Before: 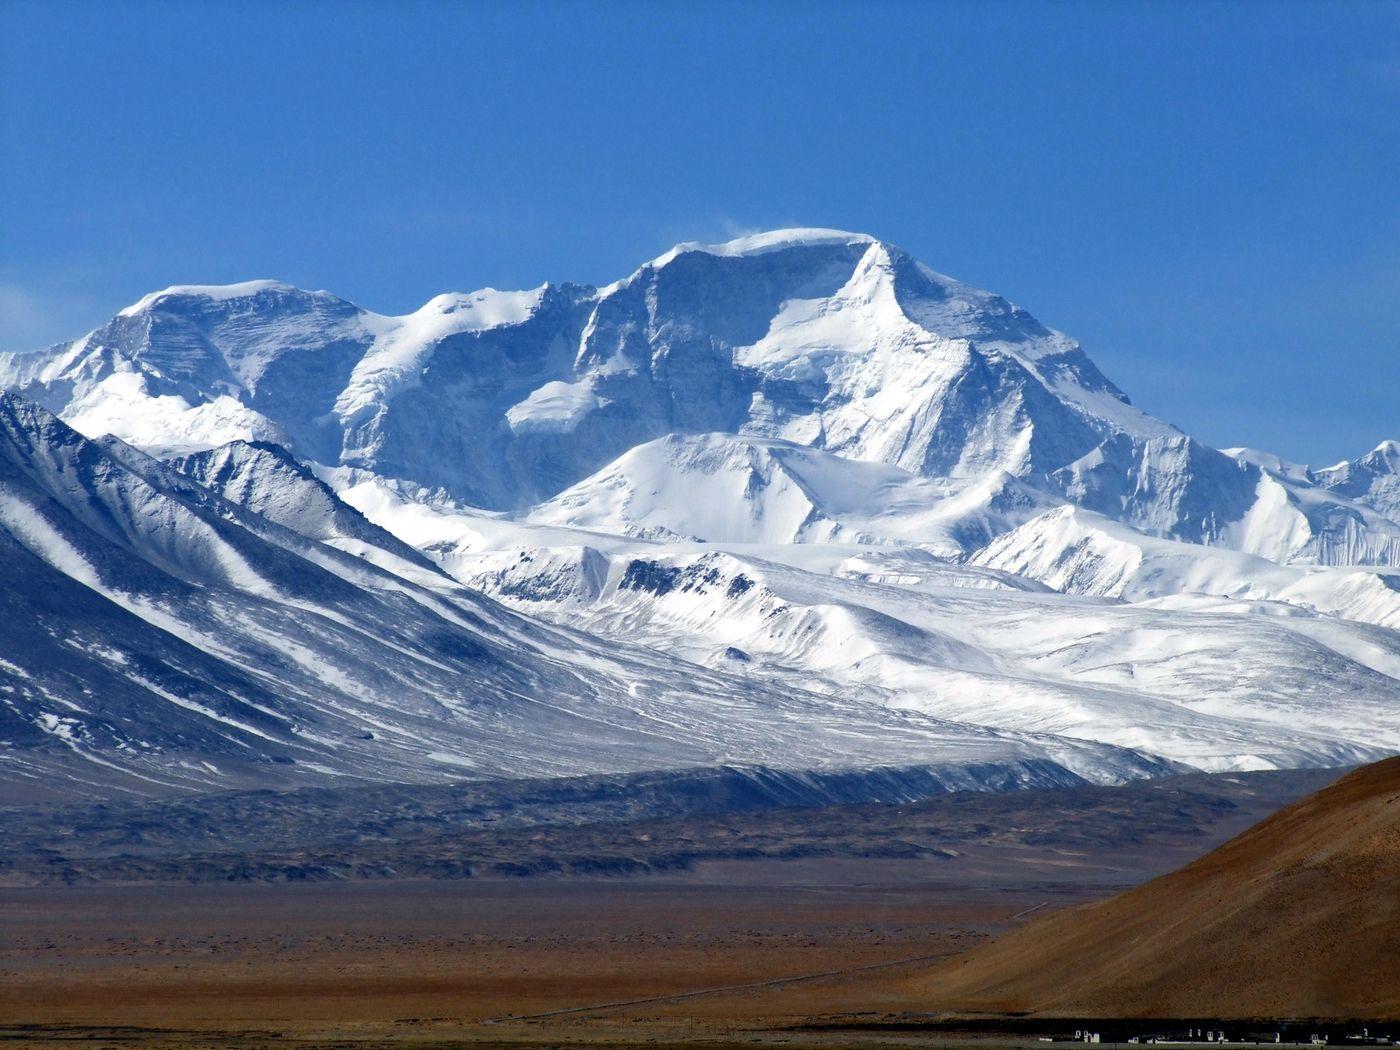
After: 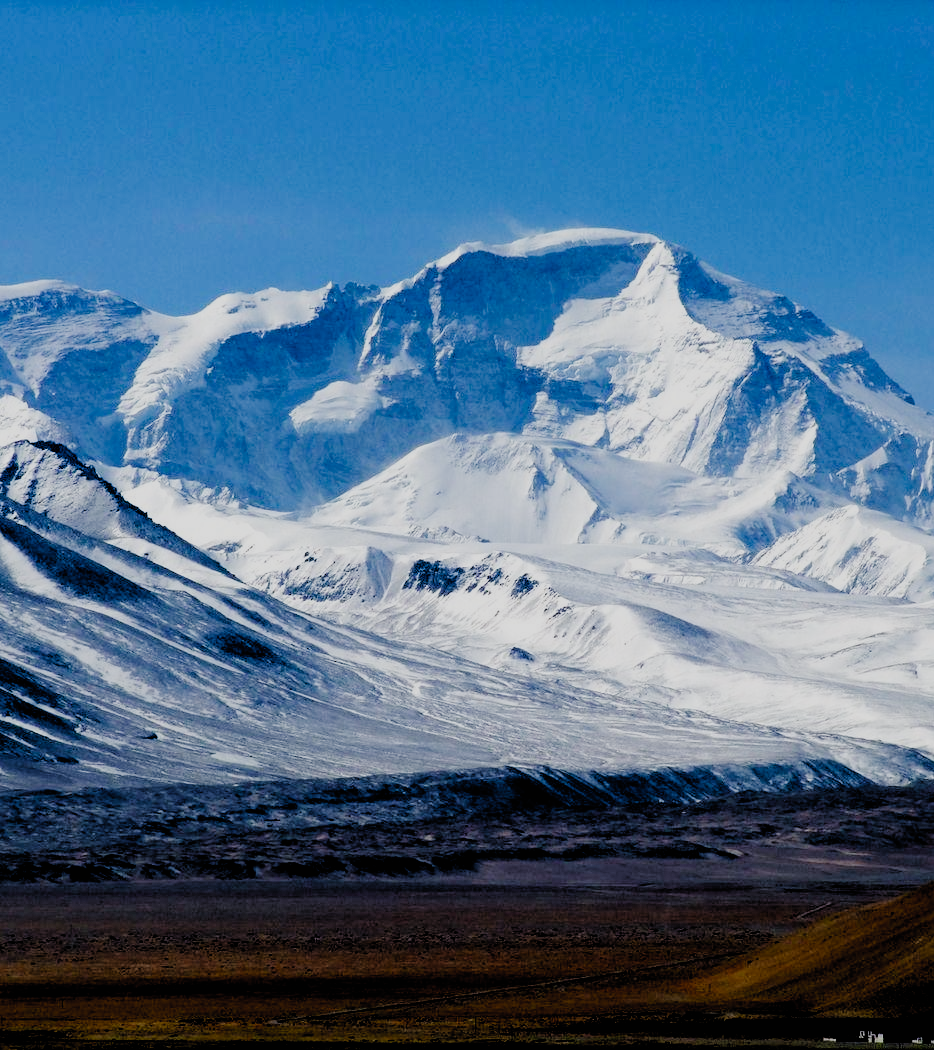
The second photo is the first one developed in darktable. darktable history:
crop and rotate: left 15.446%, right 17.836%
filmic rgb: black relative exposure -2.85 EV, white relative exposure 4.56 EV, hardness 1.77, contrast 1.25, preserve chrominance no, color science v5 (2021)
